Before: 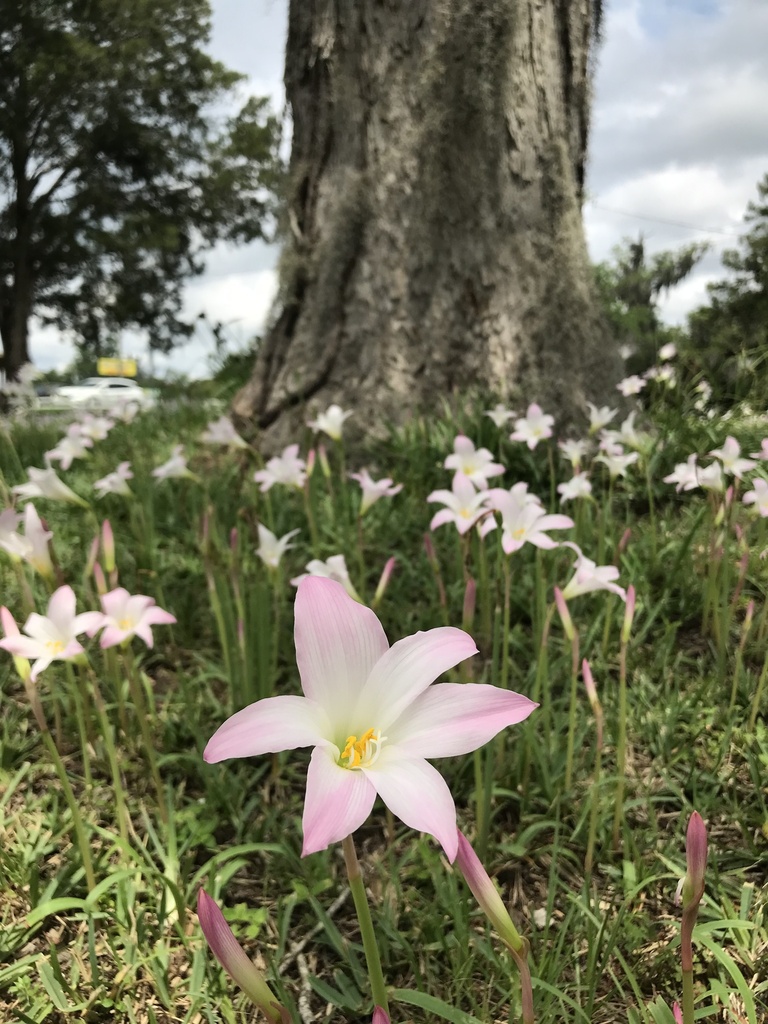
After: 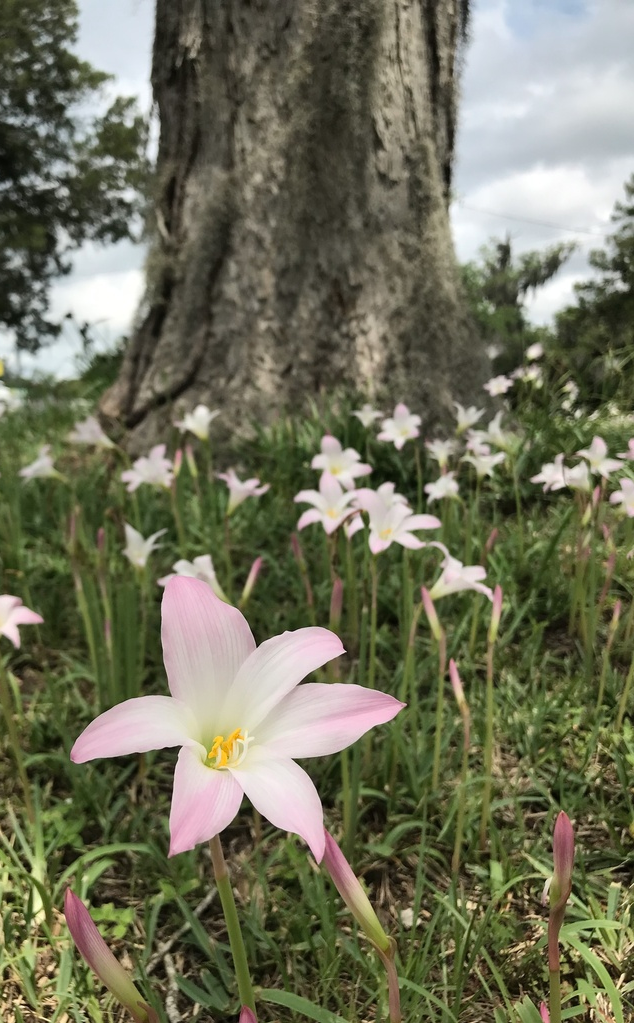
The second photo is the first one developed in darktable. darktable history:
crop: left 17.337%, bottom 0.021%
contrast brightness saturation: saturation -0.163
